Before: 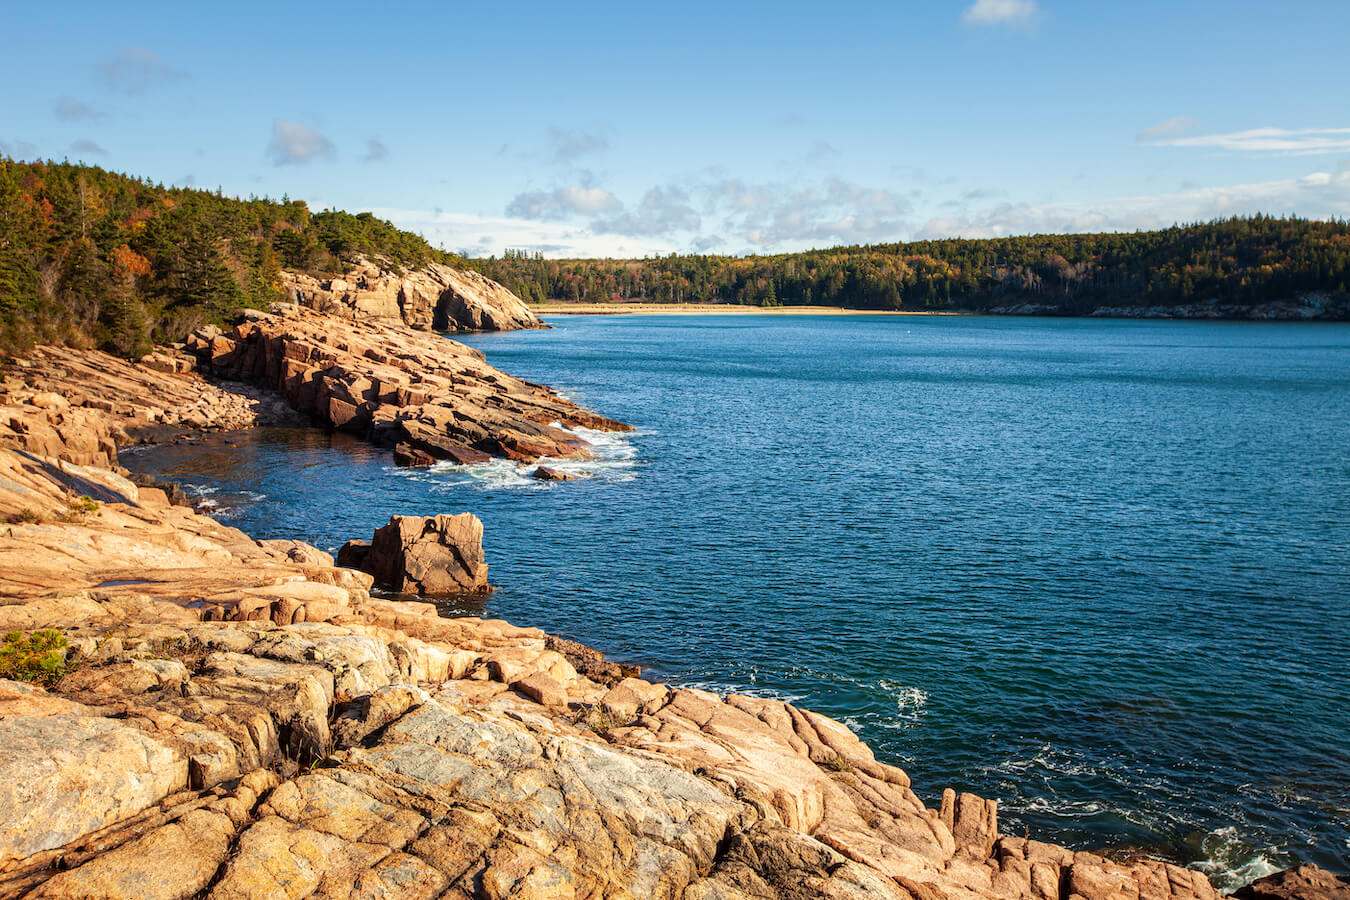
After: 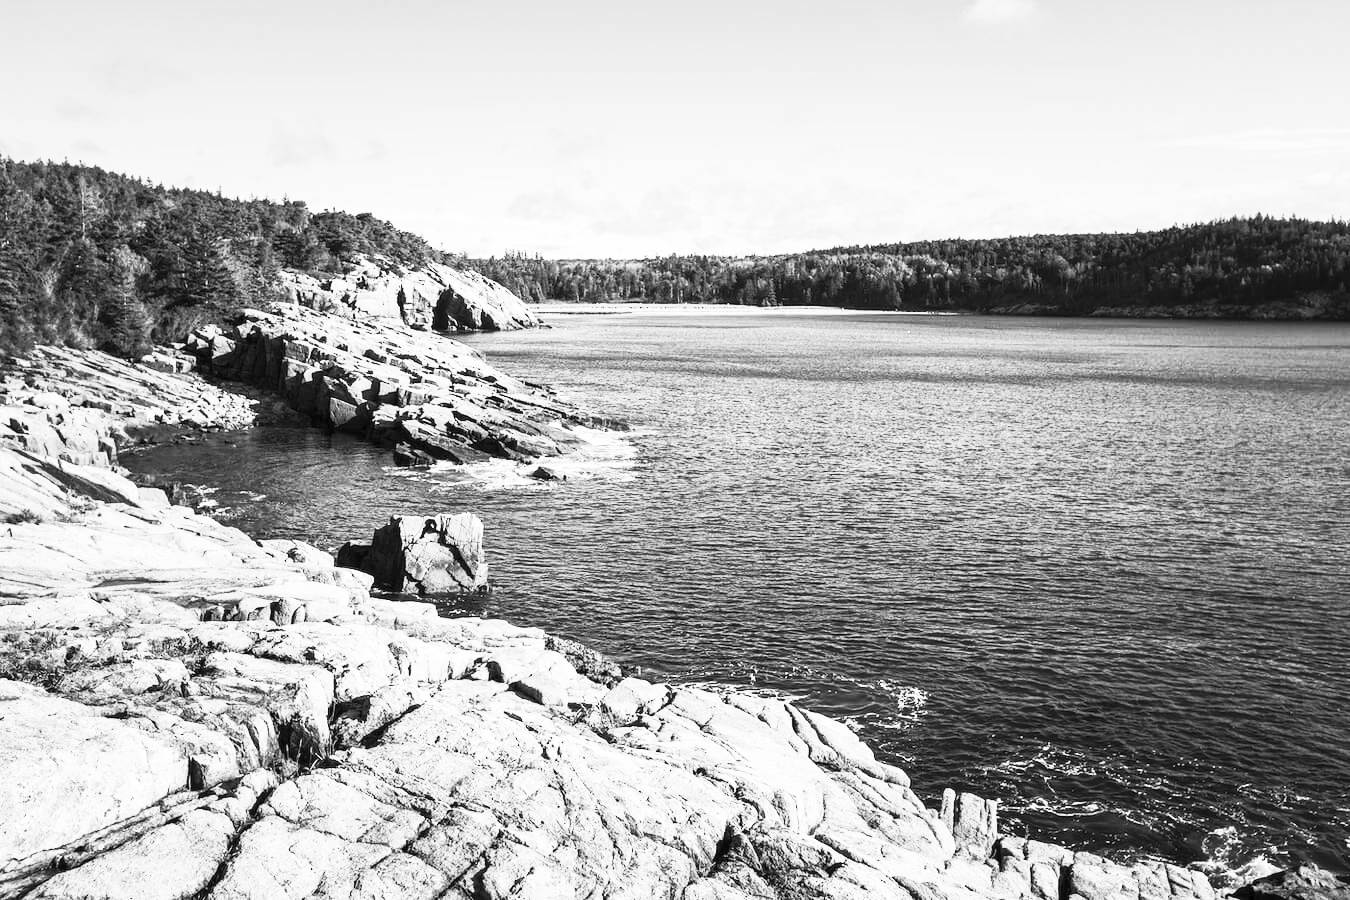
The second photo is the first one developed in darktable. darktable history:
contrast brightness saturation: contrast 0.53, brightness 0.47, saturation -1
tone equalizer: on, module defaults
